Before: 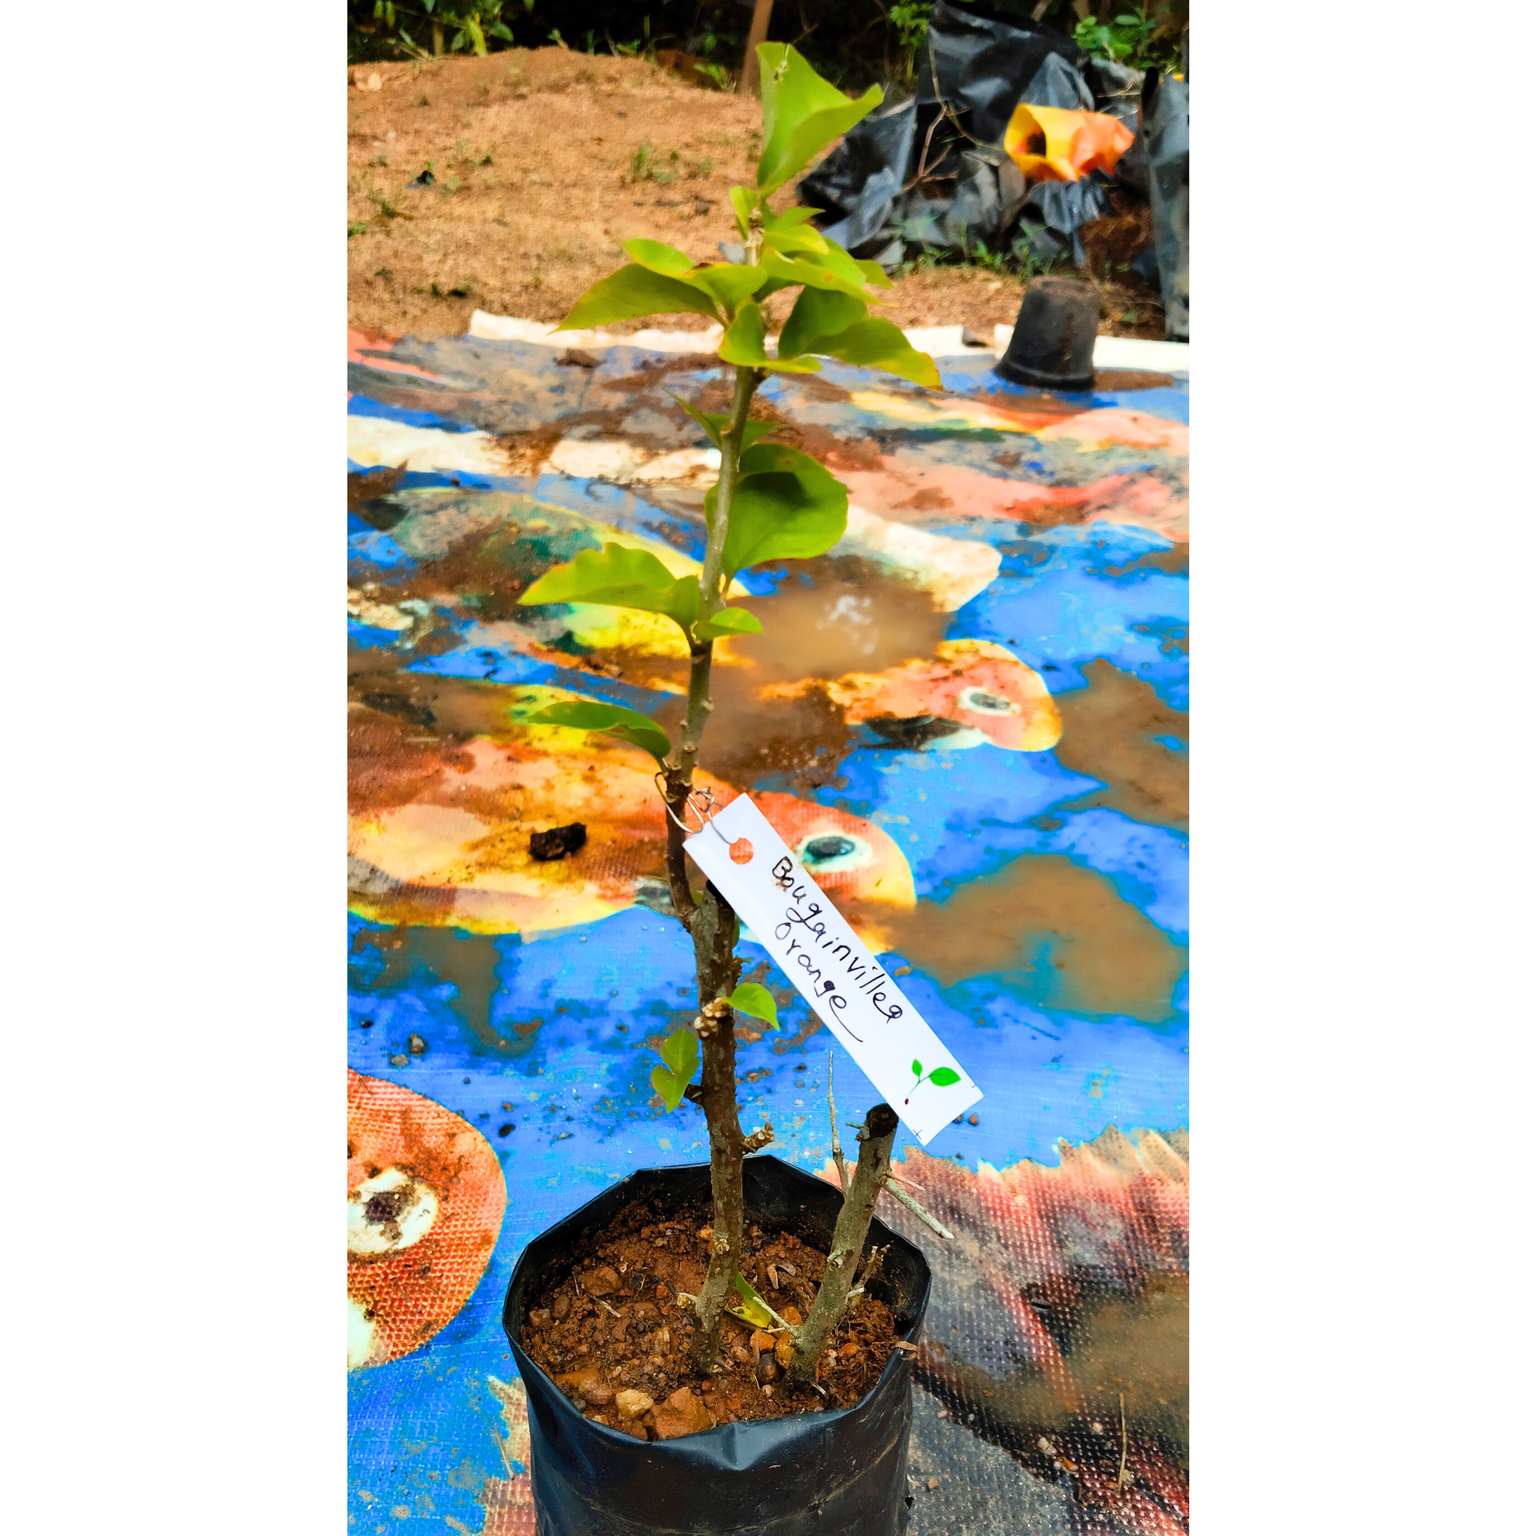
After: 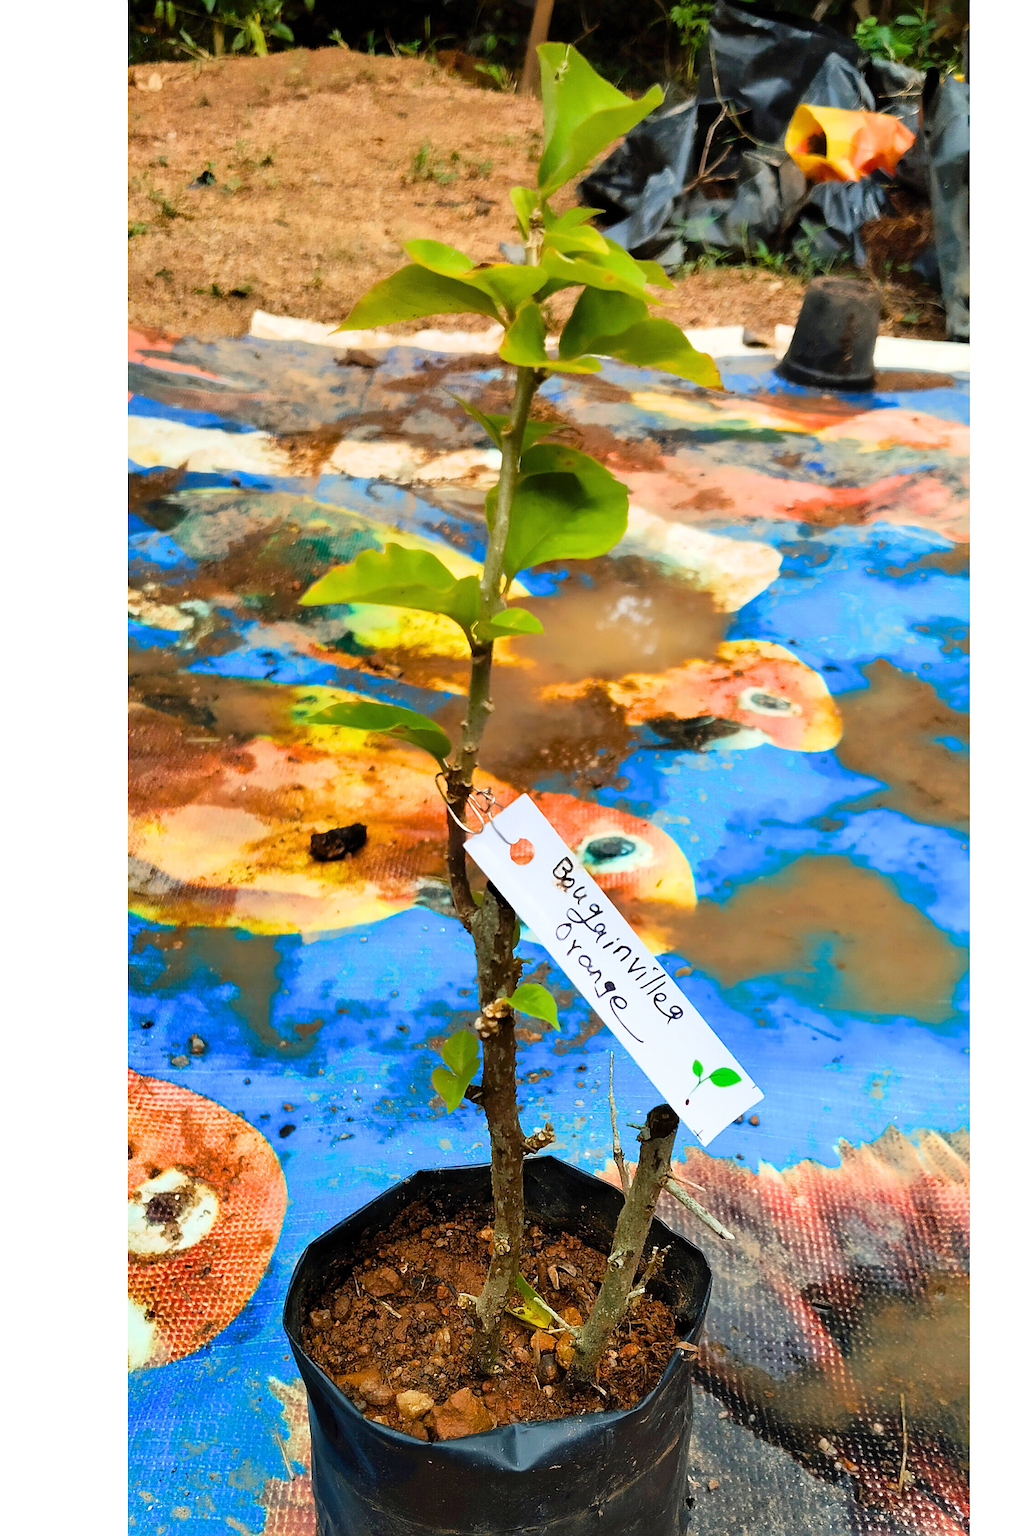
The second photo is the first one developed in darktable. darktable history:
crop and rotate: left 14.33%, right 19.277%
sharpen: on, module defaults
